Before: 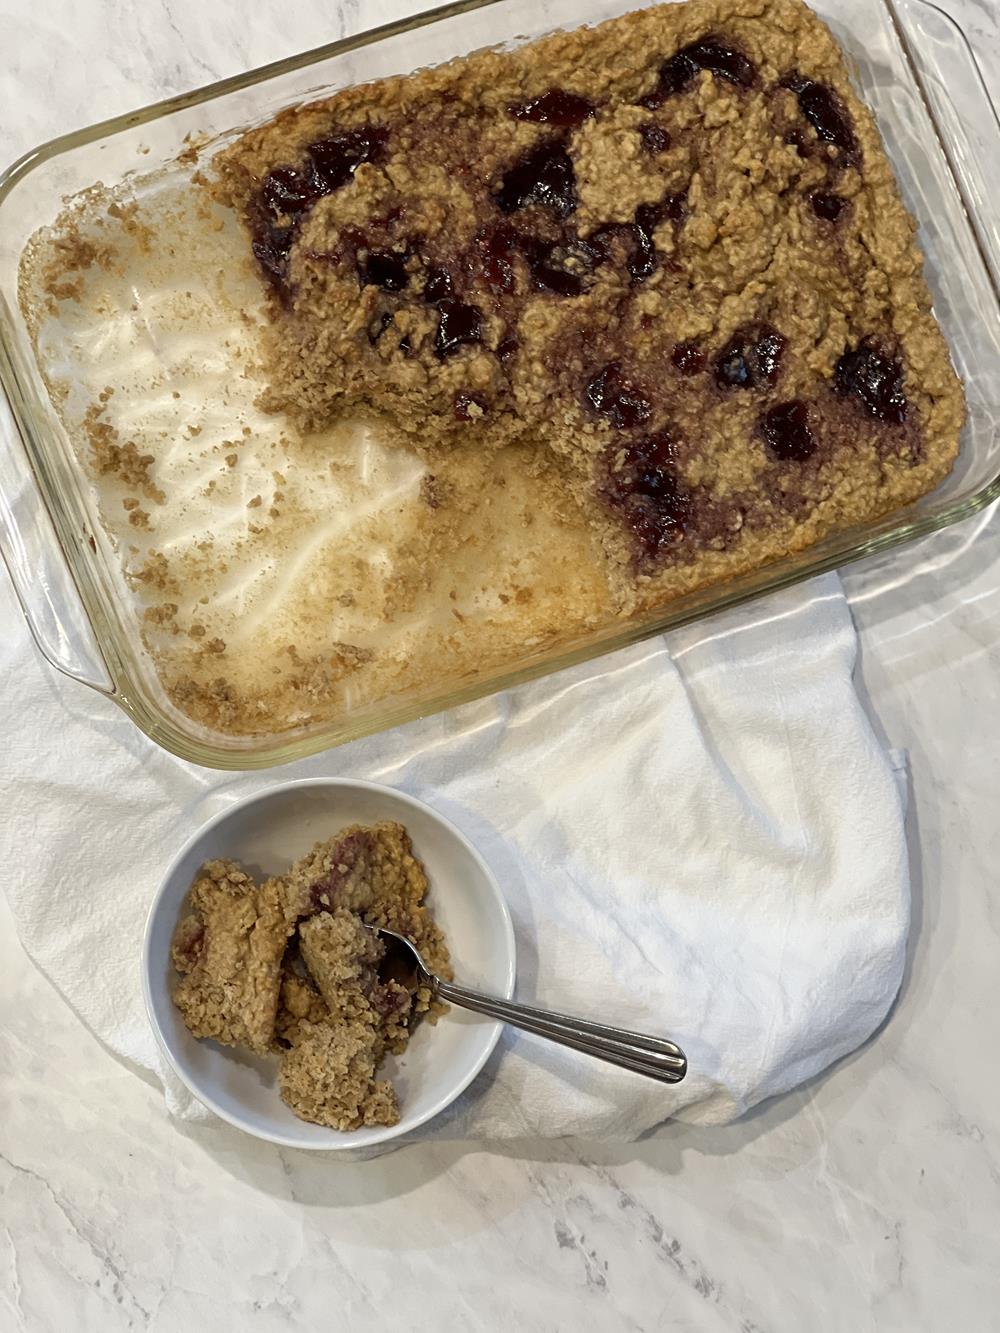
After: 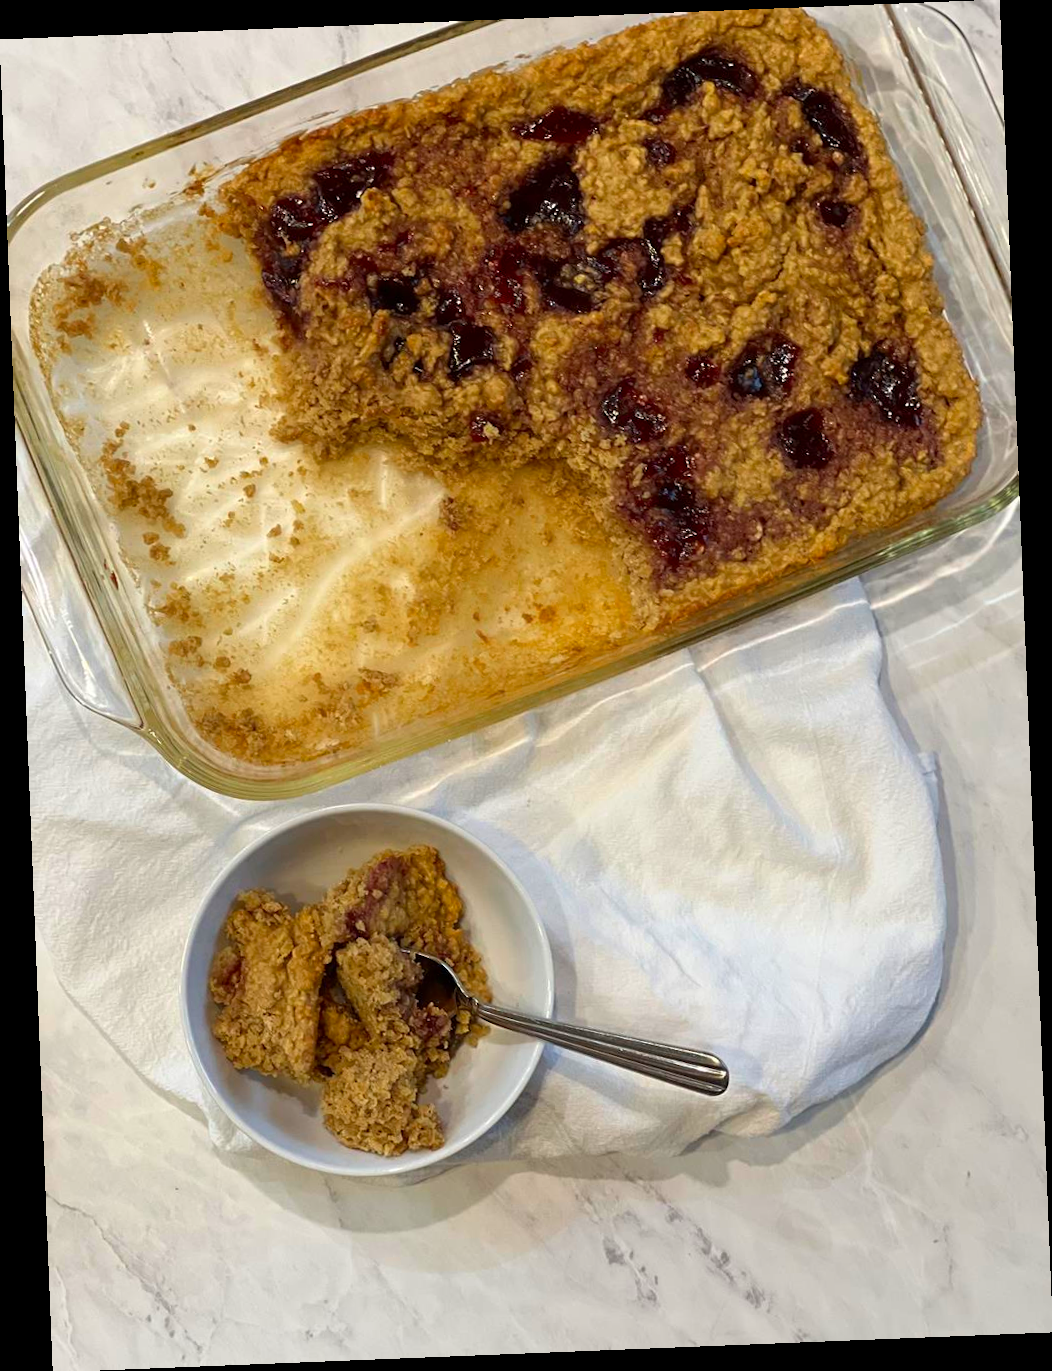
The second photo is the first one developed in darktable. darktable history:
rotate and perspective: rotation -2.29°, automatic cropping off
color correction: saturation 1.34
